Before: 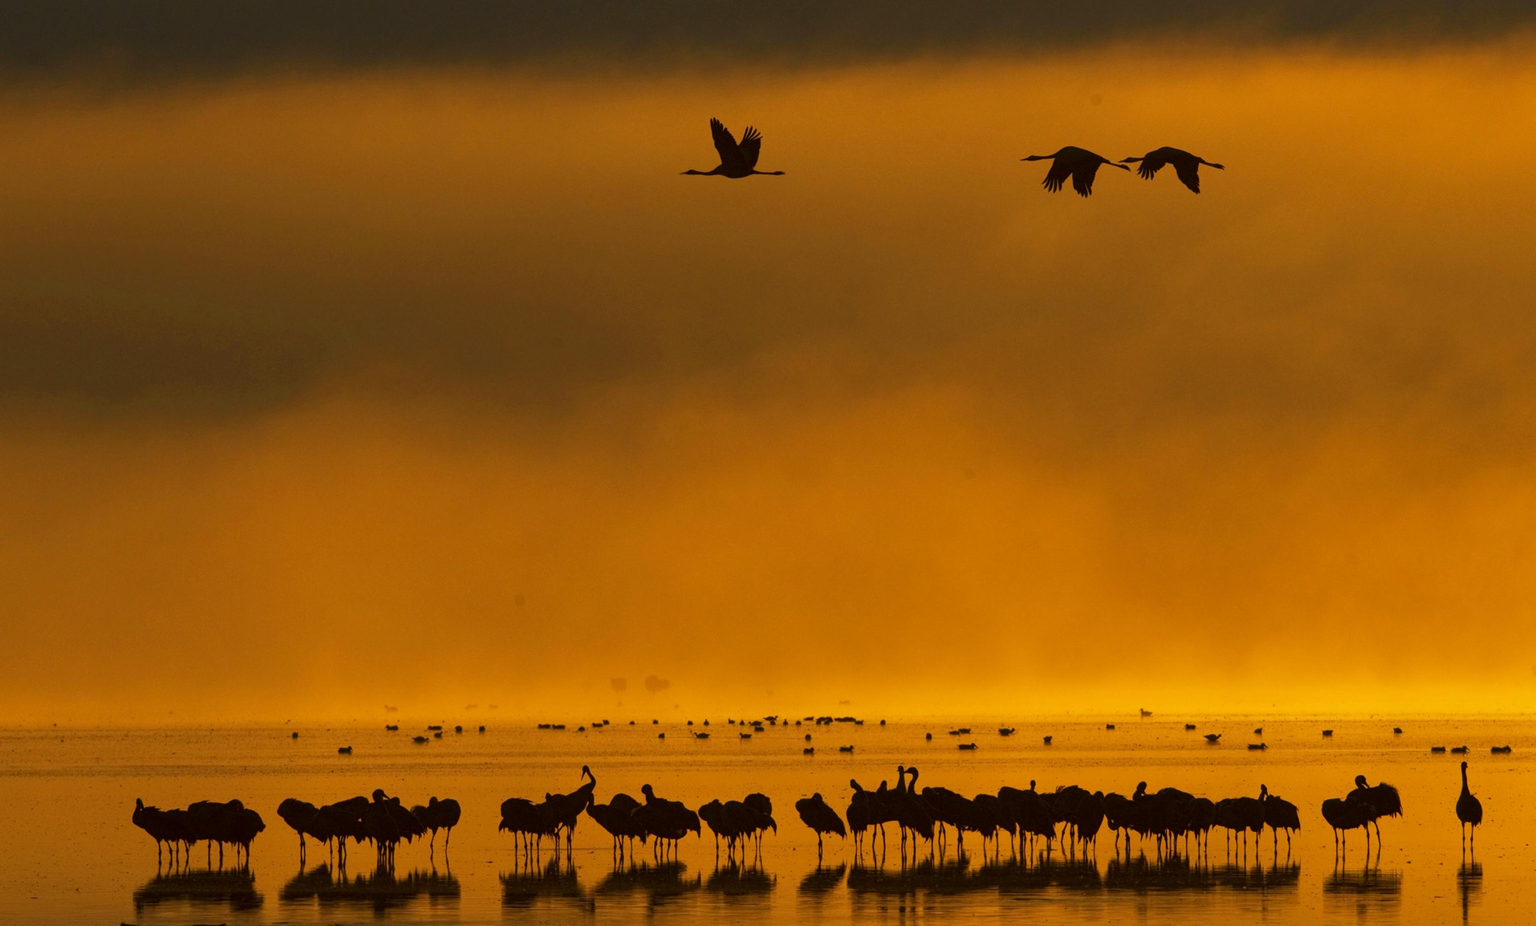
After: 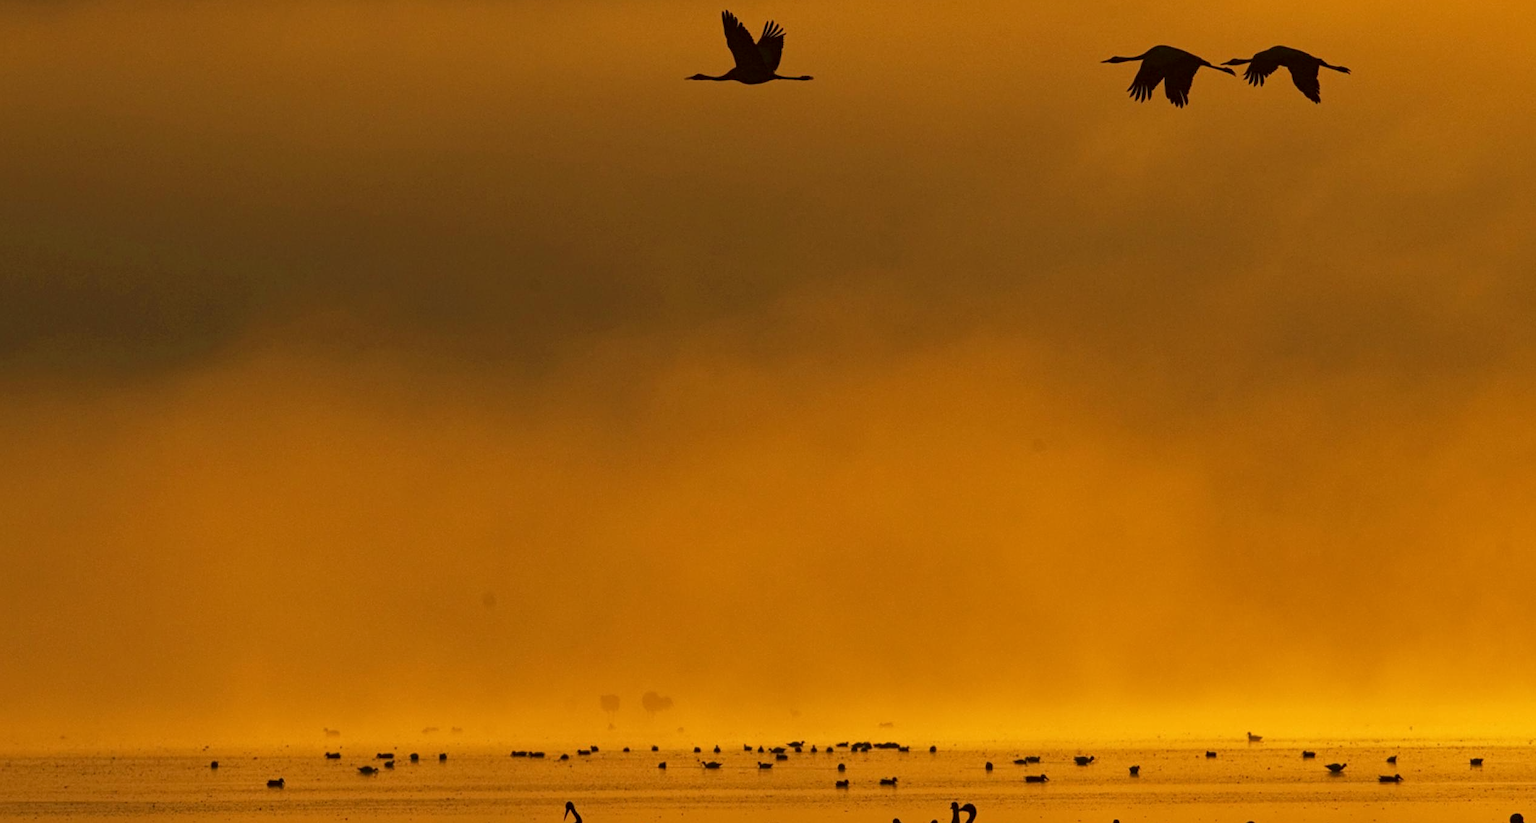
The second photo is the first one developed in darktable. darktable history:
contrast equalizer: octaves 7, y [[0.502, 0.505, 0.512, 0.529, 0.564, 0.588], [0.5 ×6], [0.502, 0.505, 0.512, 0.529, 0.564, 0.588], [0, 0.001, 0.001, 0.004, 0.008, 0.011], [0, 0.001, 0.001, 0.004, 0.008, 0.011]]
crop: left 7.824%, top 11.822%, right 10.11%, bottom 15.405%
